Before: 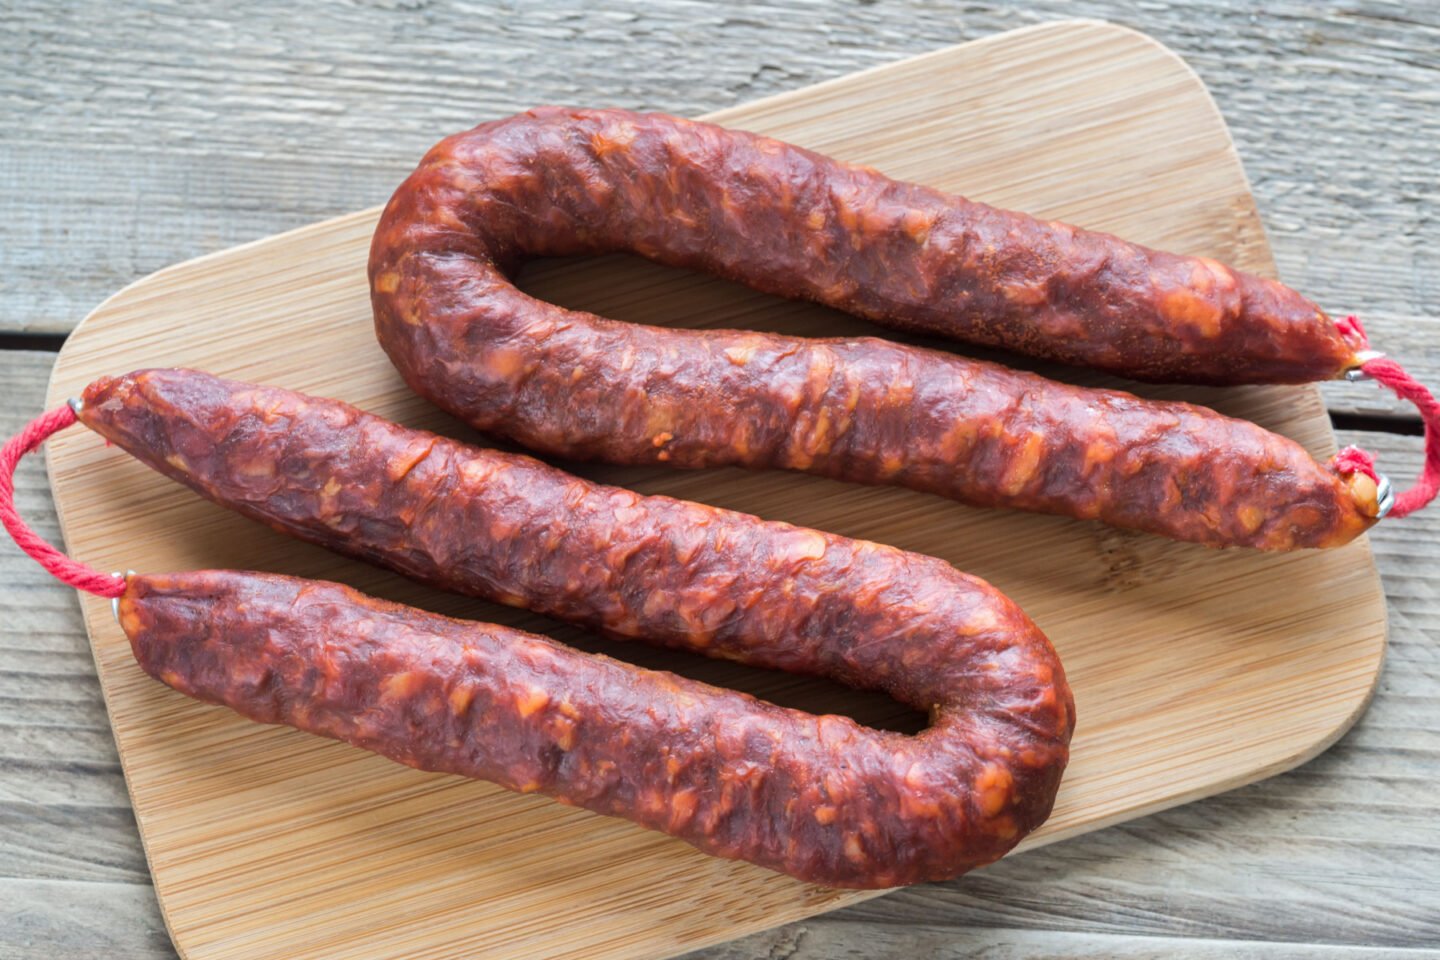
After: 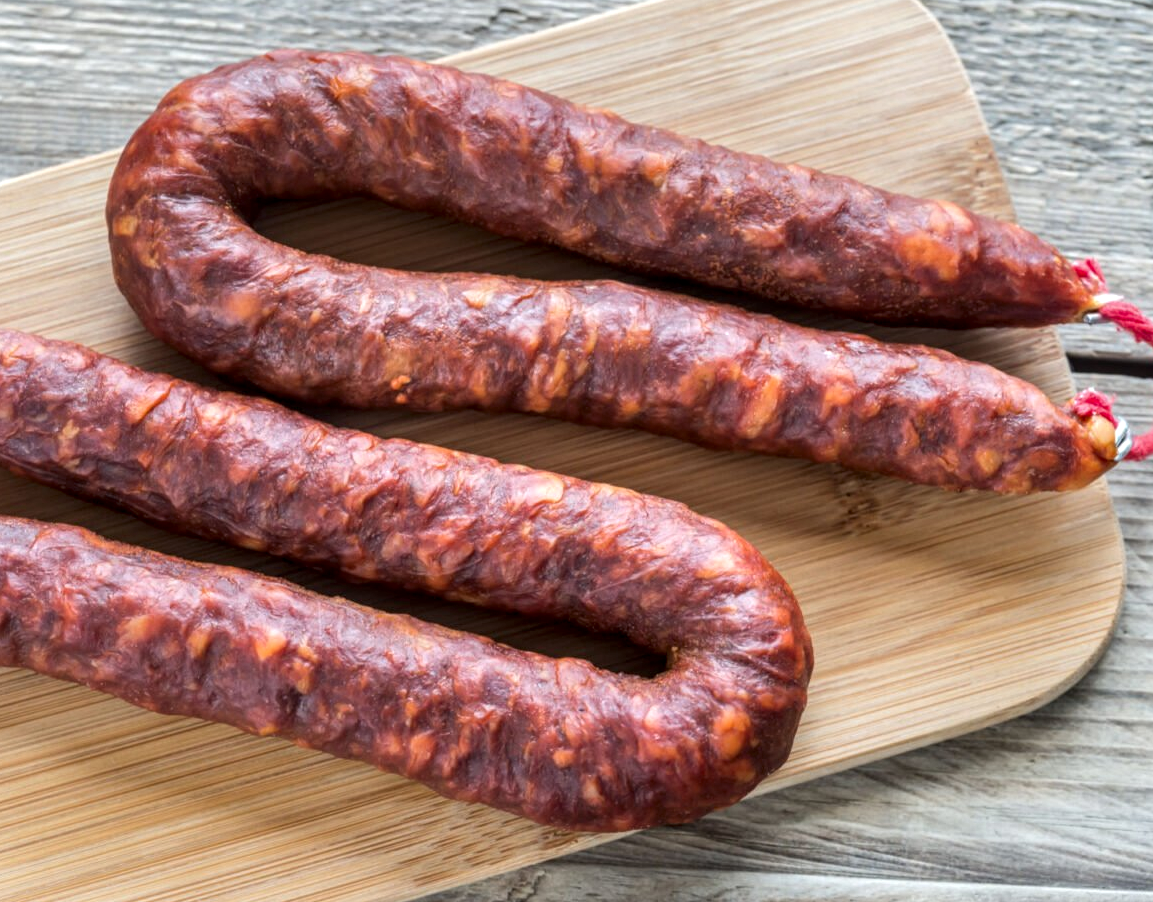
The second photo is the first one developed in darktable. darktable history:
local contrast: highlights 61%, detail 143%, midtone range 0.429
crop and rotate: left 18.195%, top 5.95%, right 1.726%
